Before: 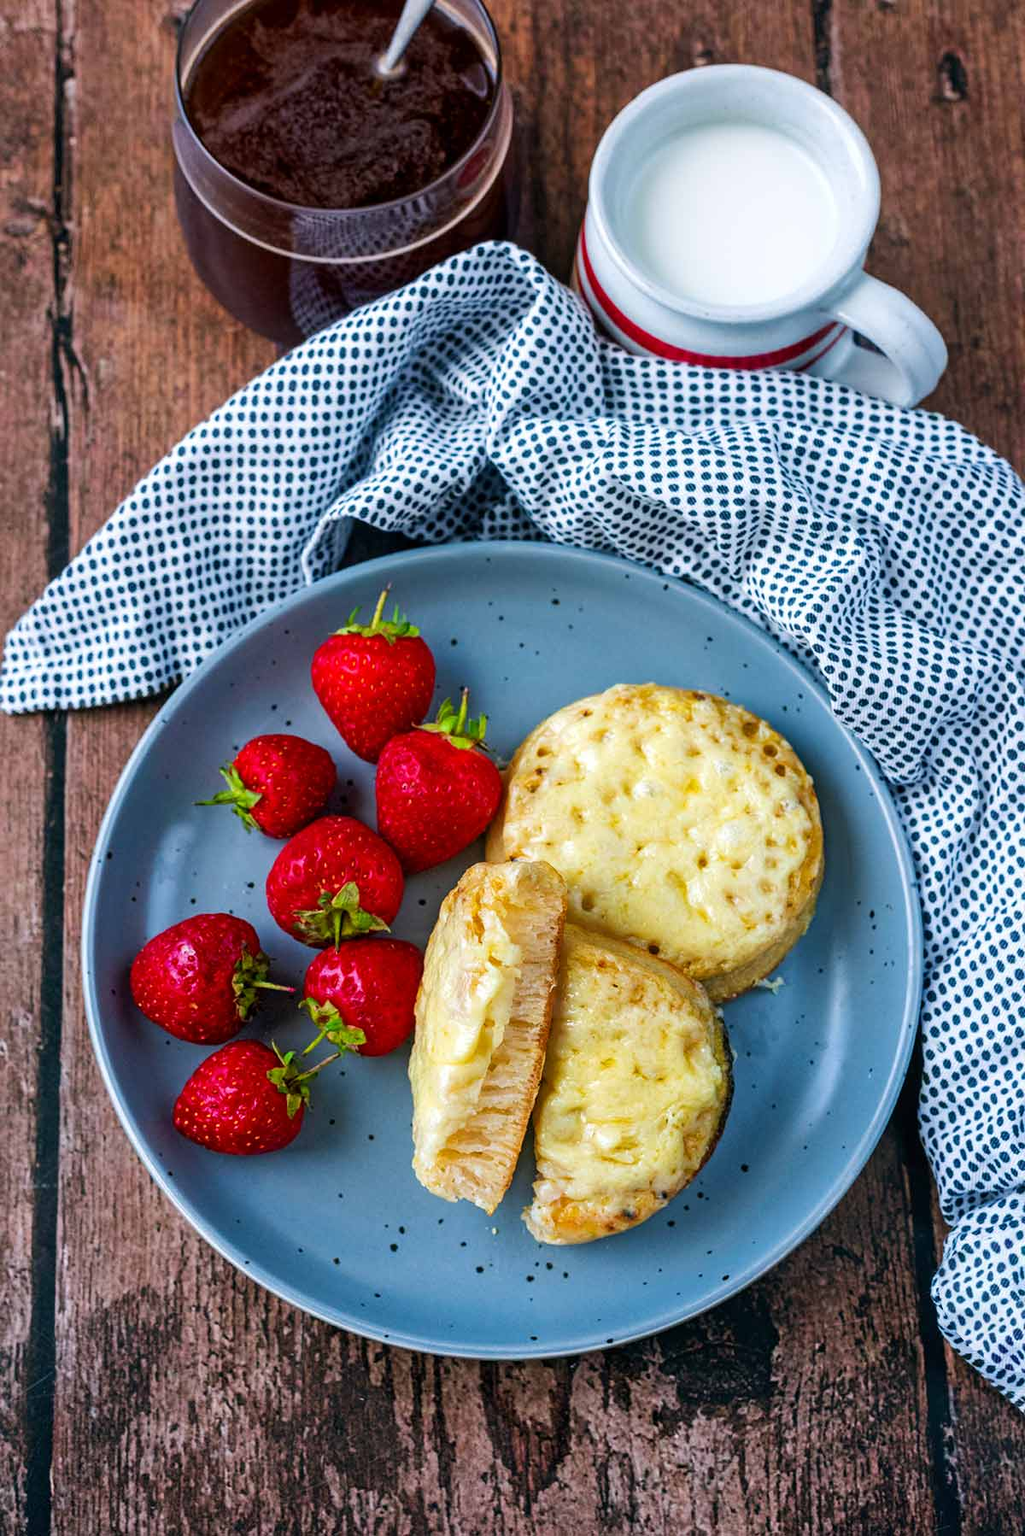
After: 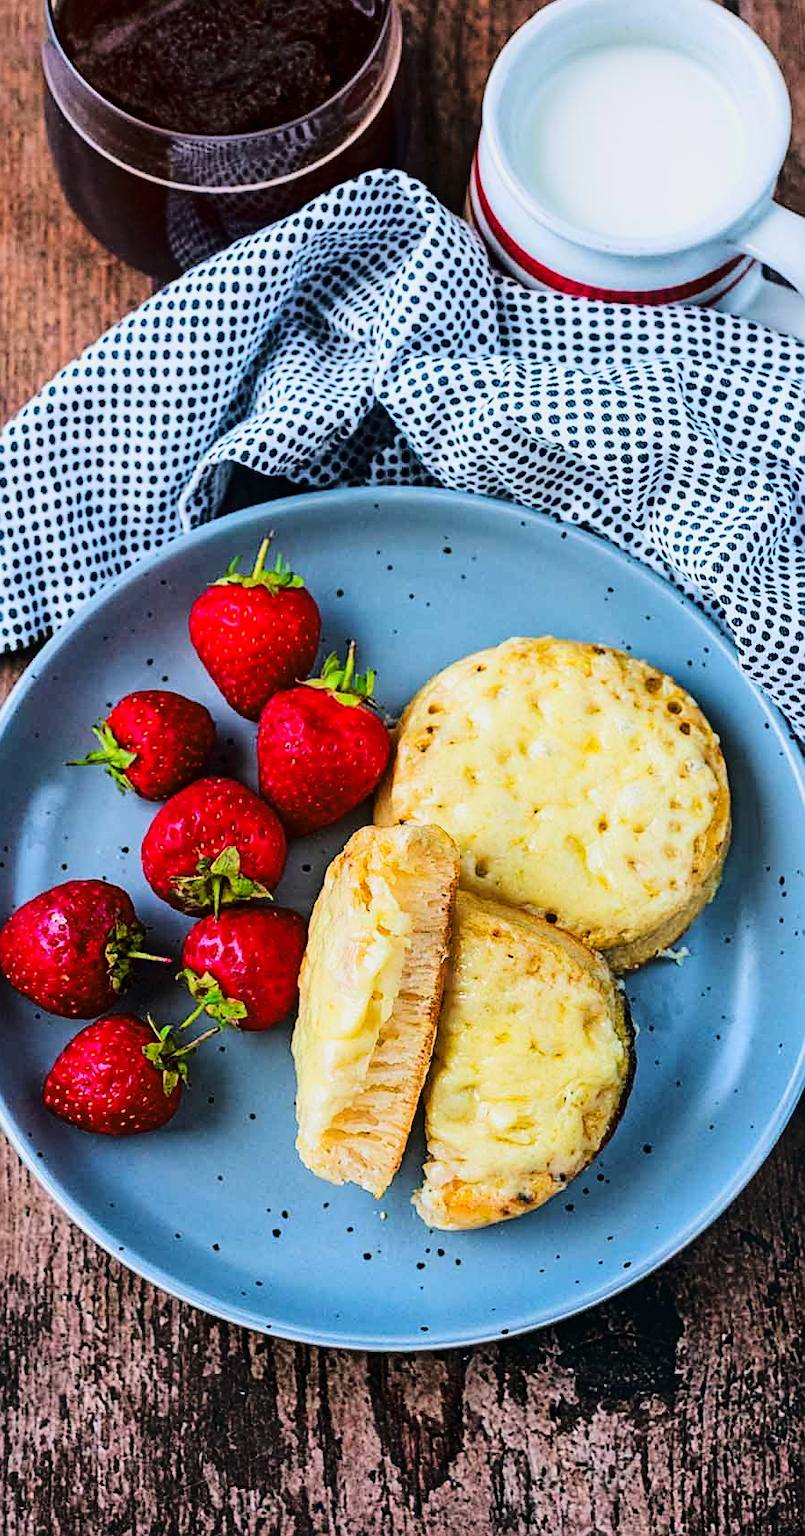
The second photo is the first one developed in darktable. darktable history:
sharpen: on, module defaults
tone curve: curves: ch0 [(0, 0.006) (0.184, 0.117) (0.405, 0.46) (0.456, 0.528) (0.634, 0.728) (0.877, 0.89) (0.984, 0.935)]; ch1 [(0, 0) (0.443, 0.43) (0.492, 0.489) (0.566, 0.579) (0.595, 0.625) (0.608, 0.667) (0.65, 0.729) (1, 1)]; ch2 [(0, 0) (0.33, 0.301) (0.421, 0.443) (0.447, 0.489) (0.495, 0.505) (0.537, 0.583) (0.586, 0.591) (0.663, 0.686) (1, 1)], color space Lab, linked channels, preserve colors none
crop and rotate: left 12.983%, top 5.371%, right 12.628%
